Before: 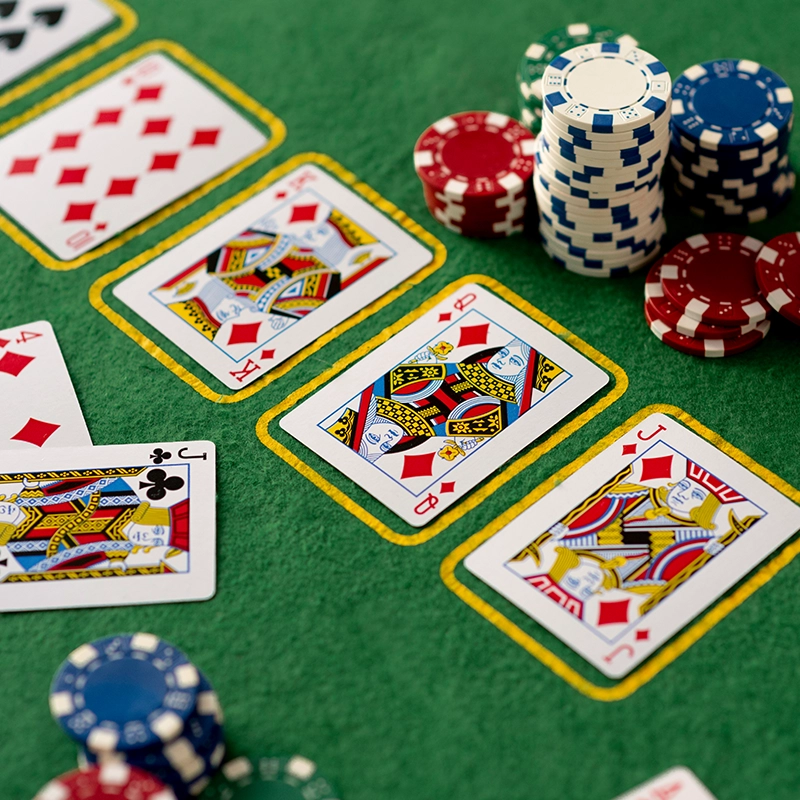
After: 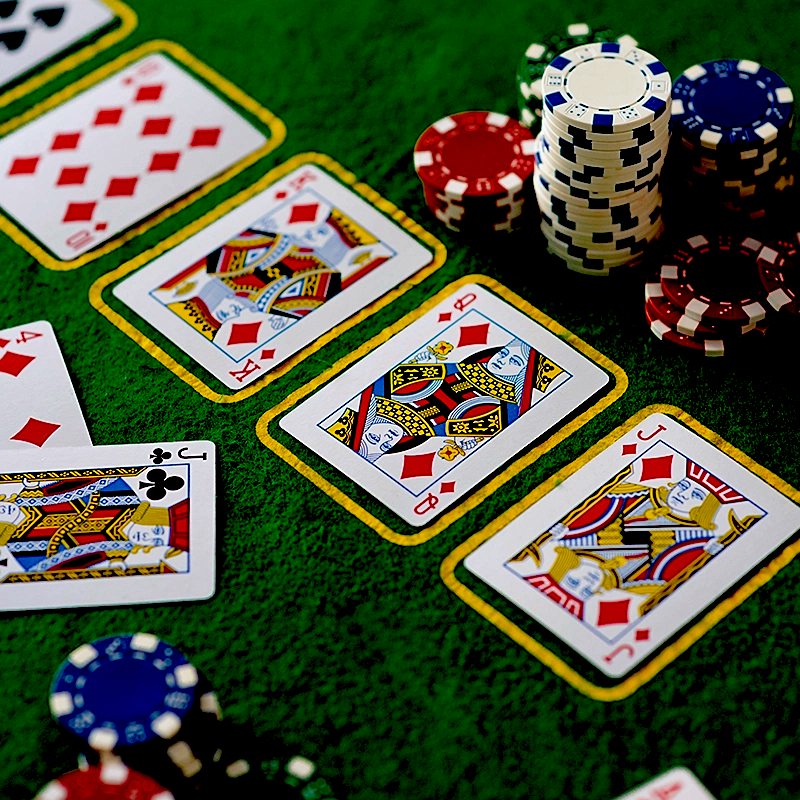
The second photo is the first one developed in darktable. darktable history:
sharpen: radius 1.272, amount 0.305, threshold 0
white balance: red 0.974, blue 1.044
exposure: black level correction 0.1, exposure -0.092 EV, compensate highlight preservation false
haze removal: strength 0.29, distance 0.25, compatibility mode true, adaptive false
